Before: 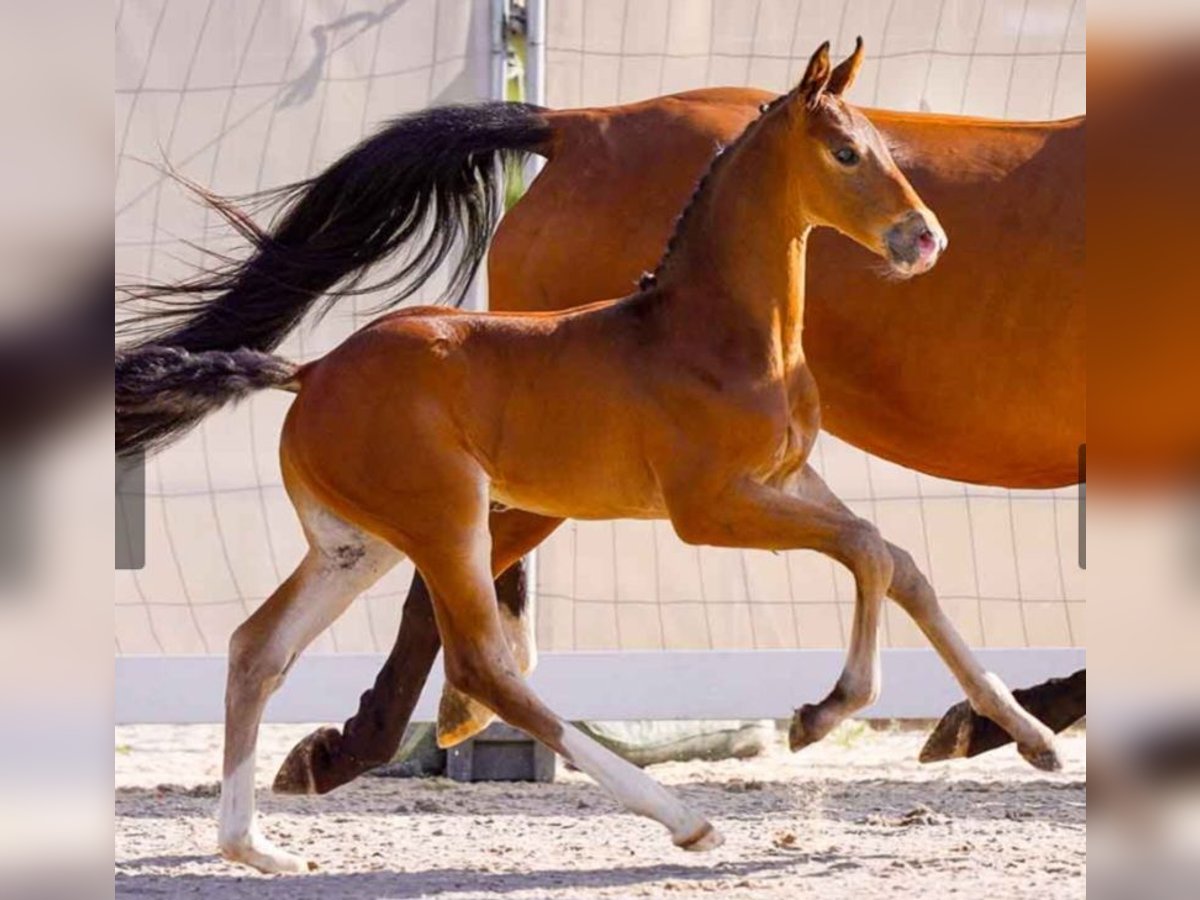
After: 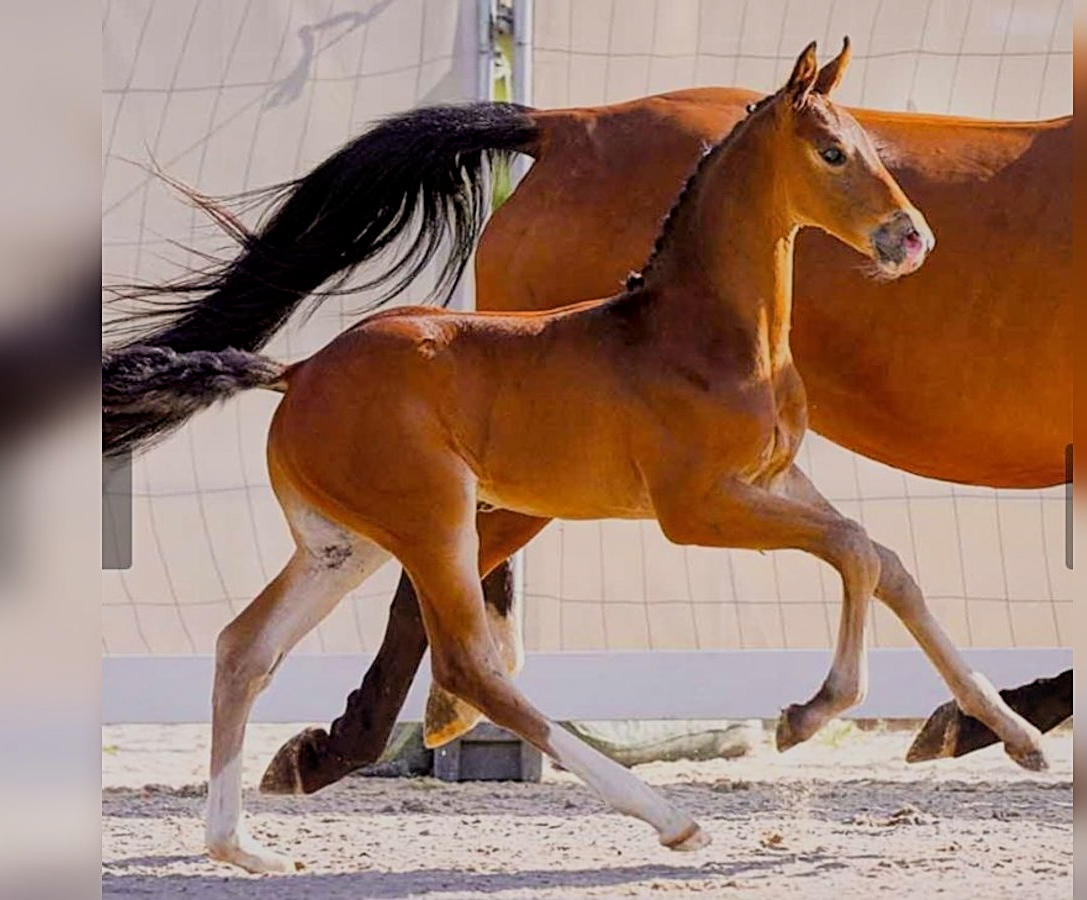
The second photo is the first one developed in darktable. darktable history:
sharpen: on, module defaults
local contrast: mode bilateral grid, contrast 21, coarseness 49, detail 141%, midtone range 0.2
contrast equalizer: octaves 7, y [[0.439, 0.44, 0.442, 0.457, 0.493, 0.498], [0.5 ×6], [0.5 ×6], [0 ×6], [0 ×6]]
filmic rgb: black relative exposure -7.65 EV, white relative exposure 4.56 EV, hardness 3.61, color science v6 (2022)
crop and rotate: left 1.107%, right 8.3%
